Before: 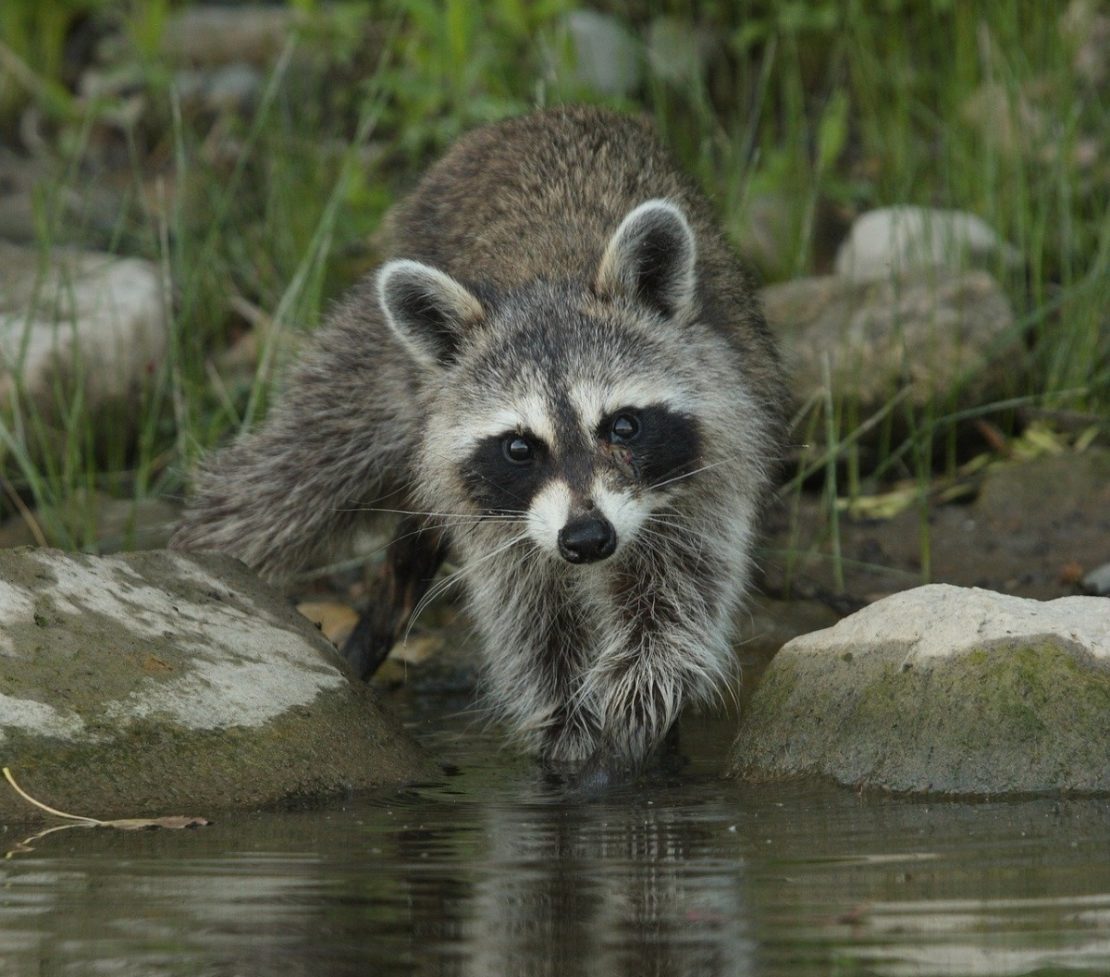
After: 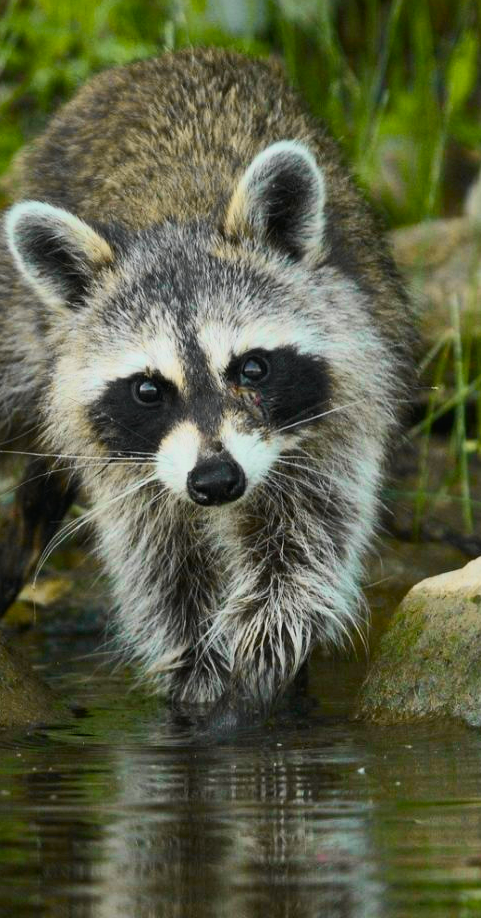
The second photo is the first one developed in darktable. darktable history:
color balance rgb: linear chroma grading › global chroma 15%, perceptual saturation grading › global saturation 30%
crop: left 33.452%, top 6.025%, right 23.155%
tone curve: curves: ch0 [(0, 0.015) (0.037, 0.022) (0.131, 0.116) (0.316, 0.345) (0.49, 0.615) (0.677, 0.82) (0.813, 0.891) (1, 0.955)]; ch1 [(0, 0) (0.366, 0.367) (0.475, 0.462) (0.494, 0.496) (0.504, 0.497) (0.554, 0.571) (0.618, 0.668) (1, 1)]; ch2 [(0, 0) (0.333, 0.346) (0.375, 0.375) (0.435, 0.424) (0.476, 0.492) (0.502, 0.499) (0.525, 0.522) (0.558, 0.575) (0.614, 0.656) (1, 1)], color space Lab, independent channels, preserve colors none
